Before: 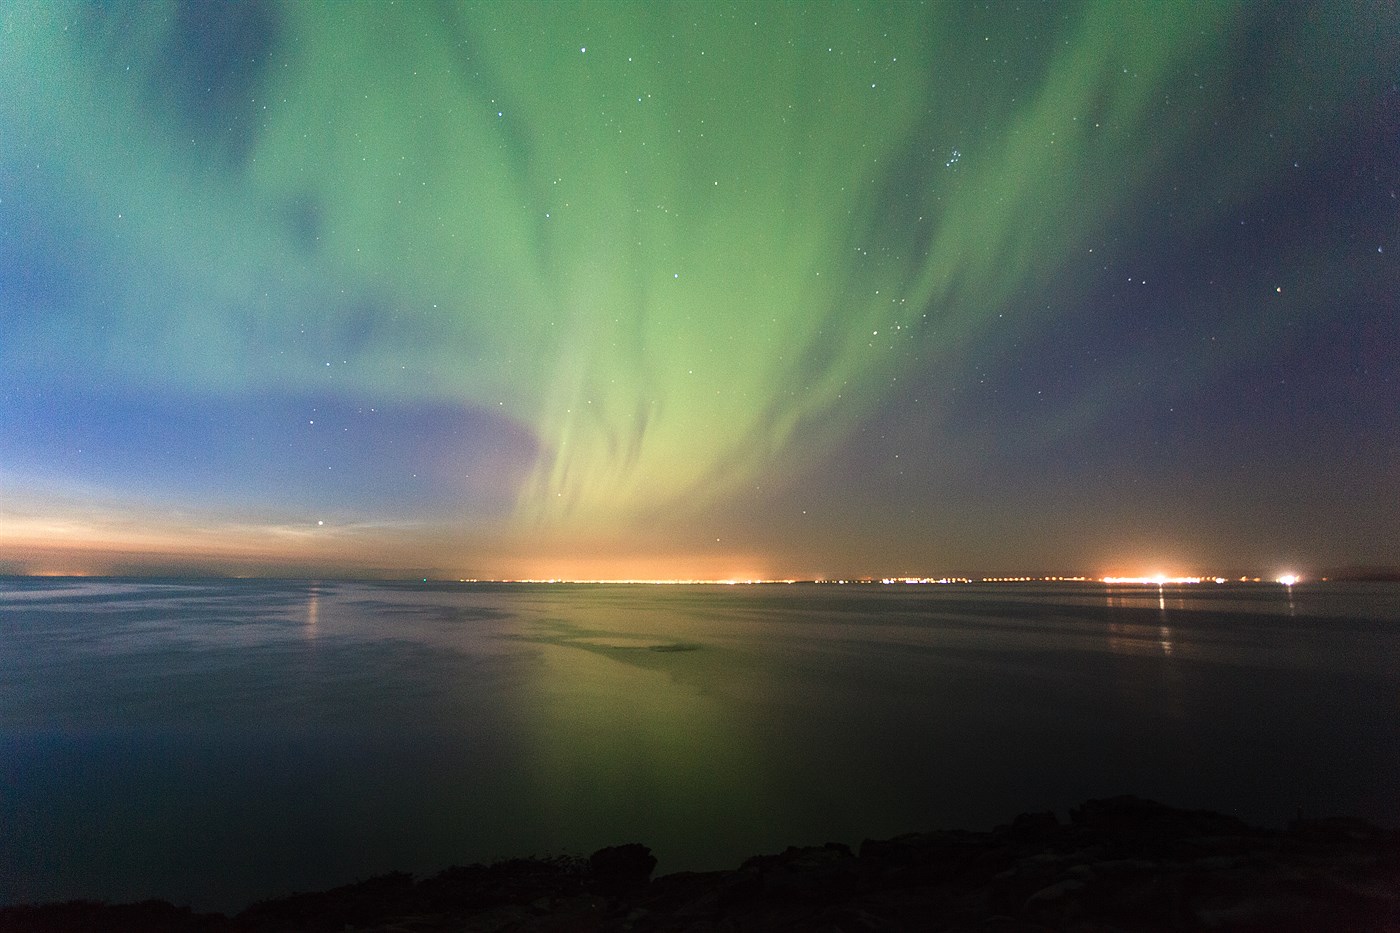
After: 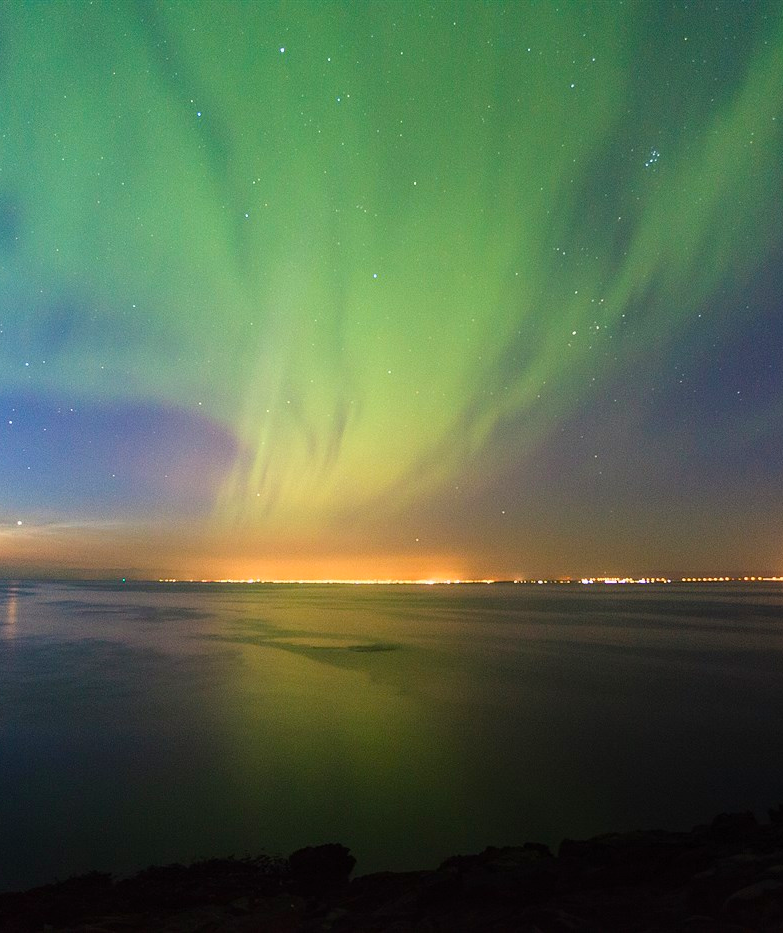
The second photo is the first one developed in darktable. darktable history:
contrast brightness saturation: saturation -0.053
exposure: exposure -0.065 EV, compensate highlight preservation false
crop: left 21.554%, right 22.501%
color balance rgb: linear chroma grading › global chroma 6.932%, perceptual saturation grading › global saturation 0.823%, global vibrance 42.37%
